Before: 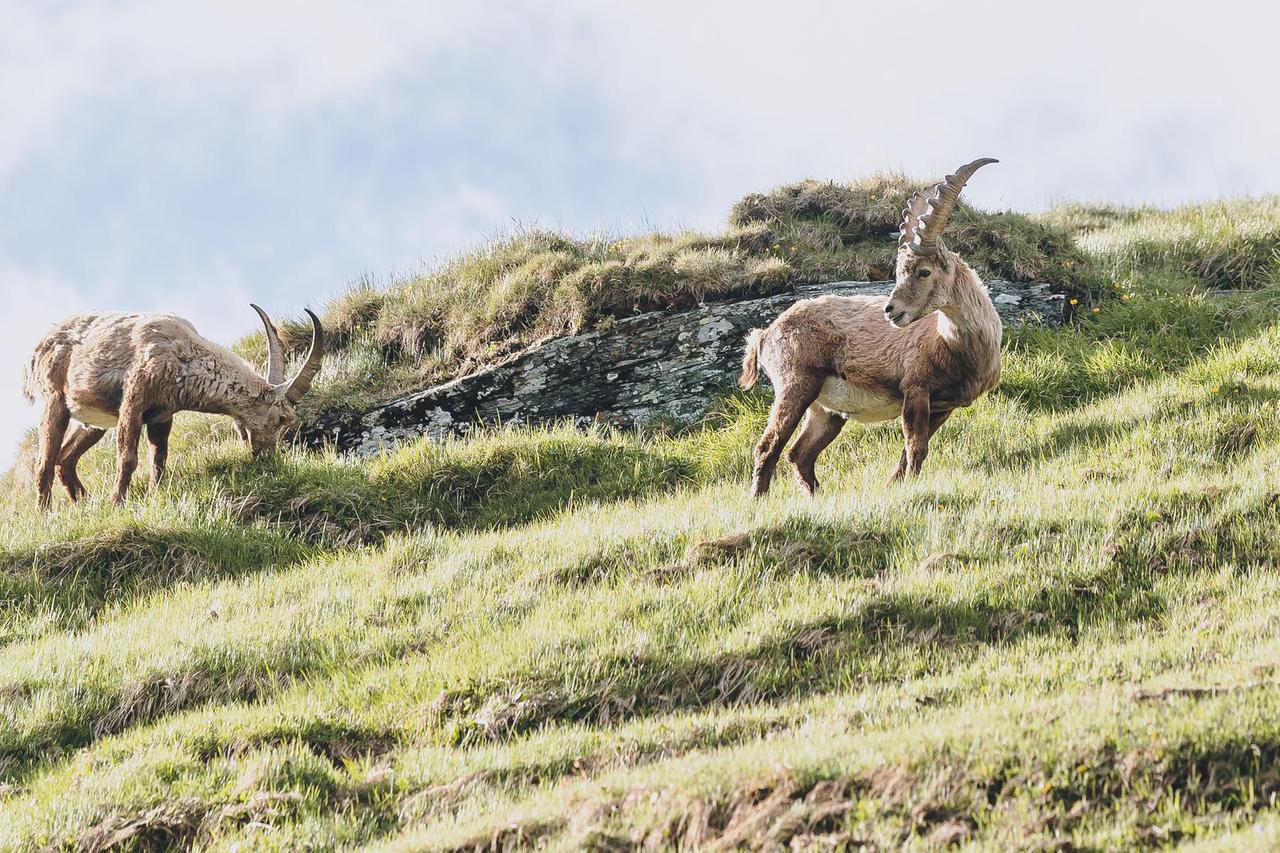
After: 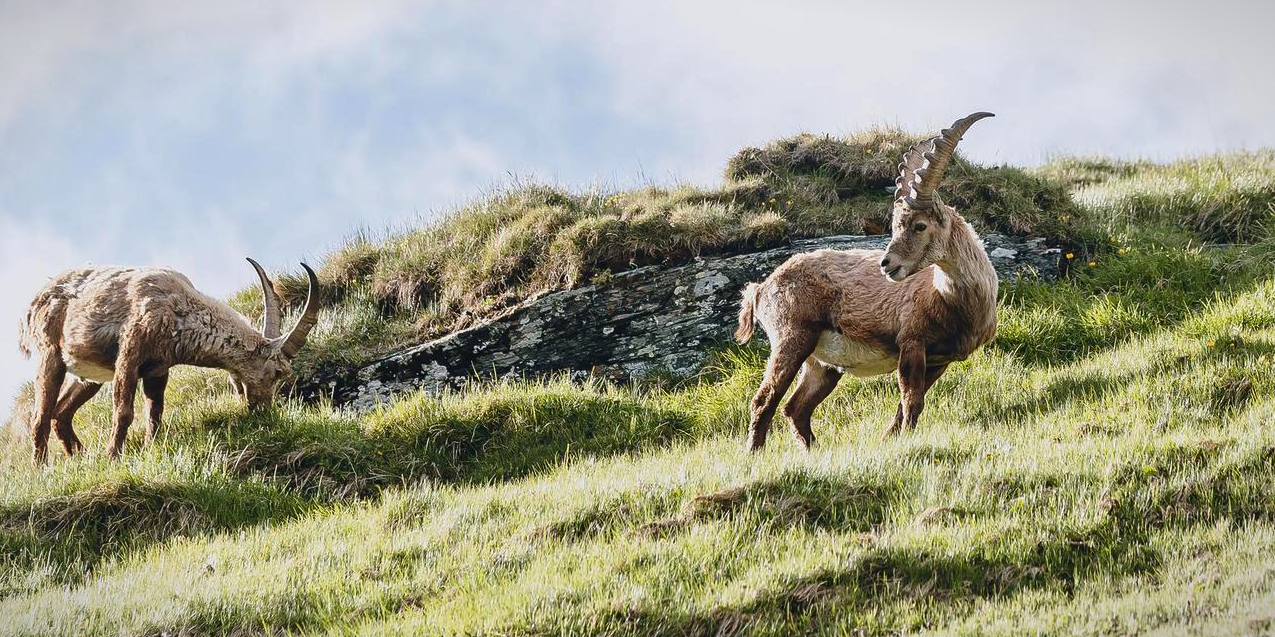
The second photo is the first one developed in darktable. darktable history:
vignetting: fall-off start 100%, fall-off radius 64.94%, automatic ratio true, unbound false
crop: left 0.387%, top 5.469%, bottom 19.809%
contrast brightness saturation: contrast 0.07, brightness -0.14, saturation 0.11
